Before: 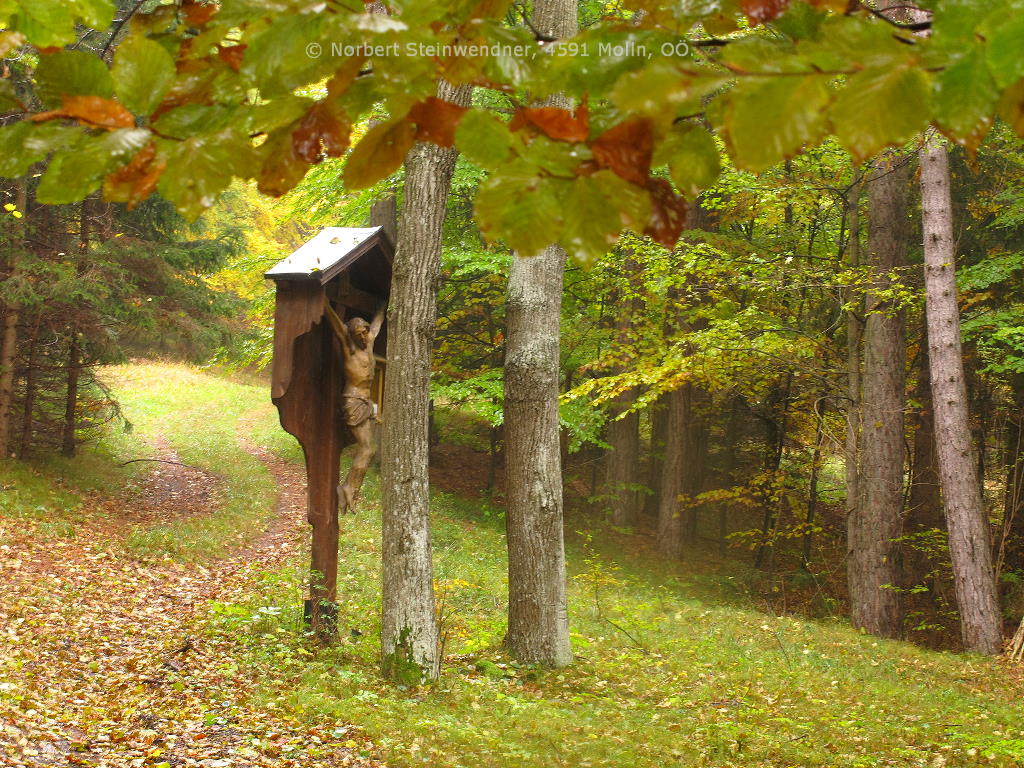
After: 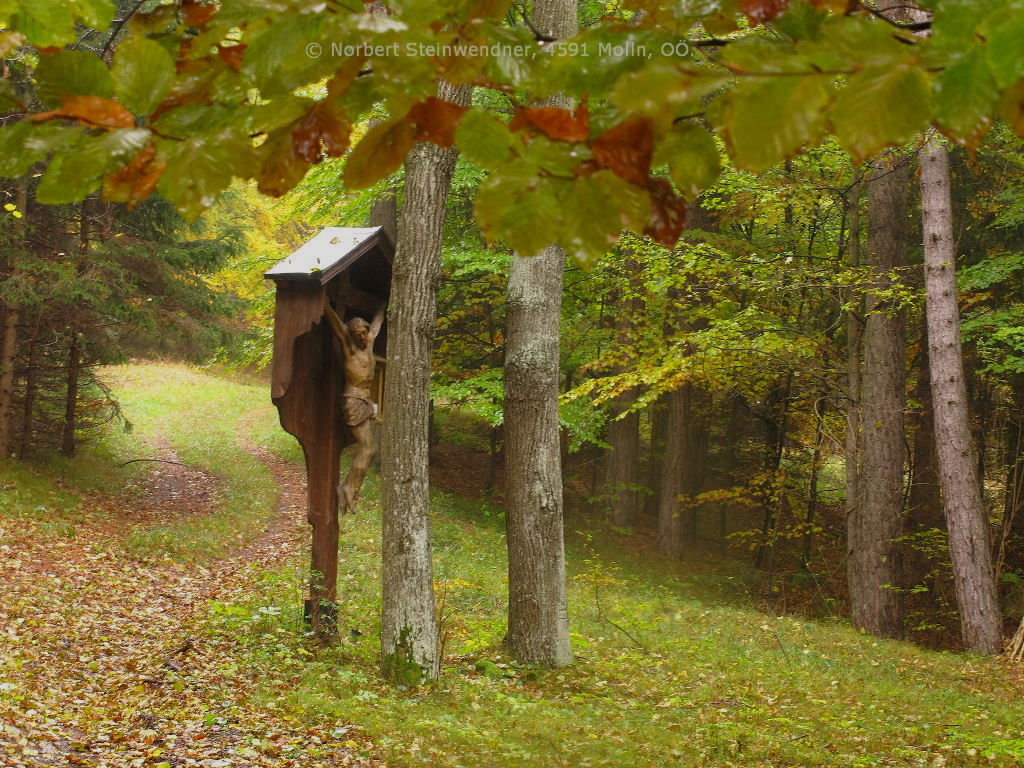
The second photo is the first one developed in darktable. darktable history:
exposure: exposure -0.493 EV, compensate highlight preservation false
